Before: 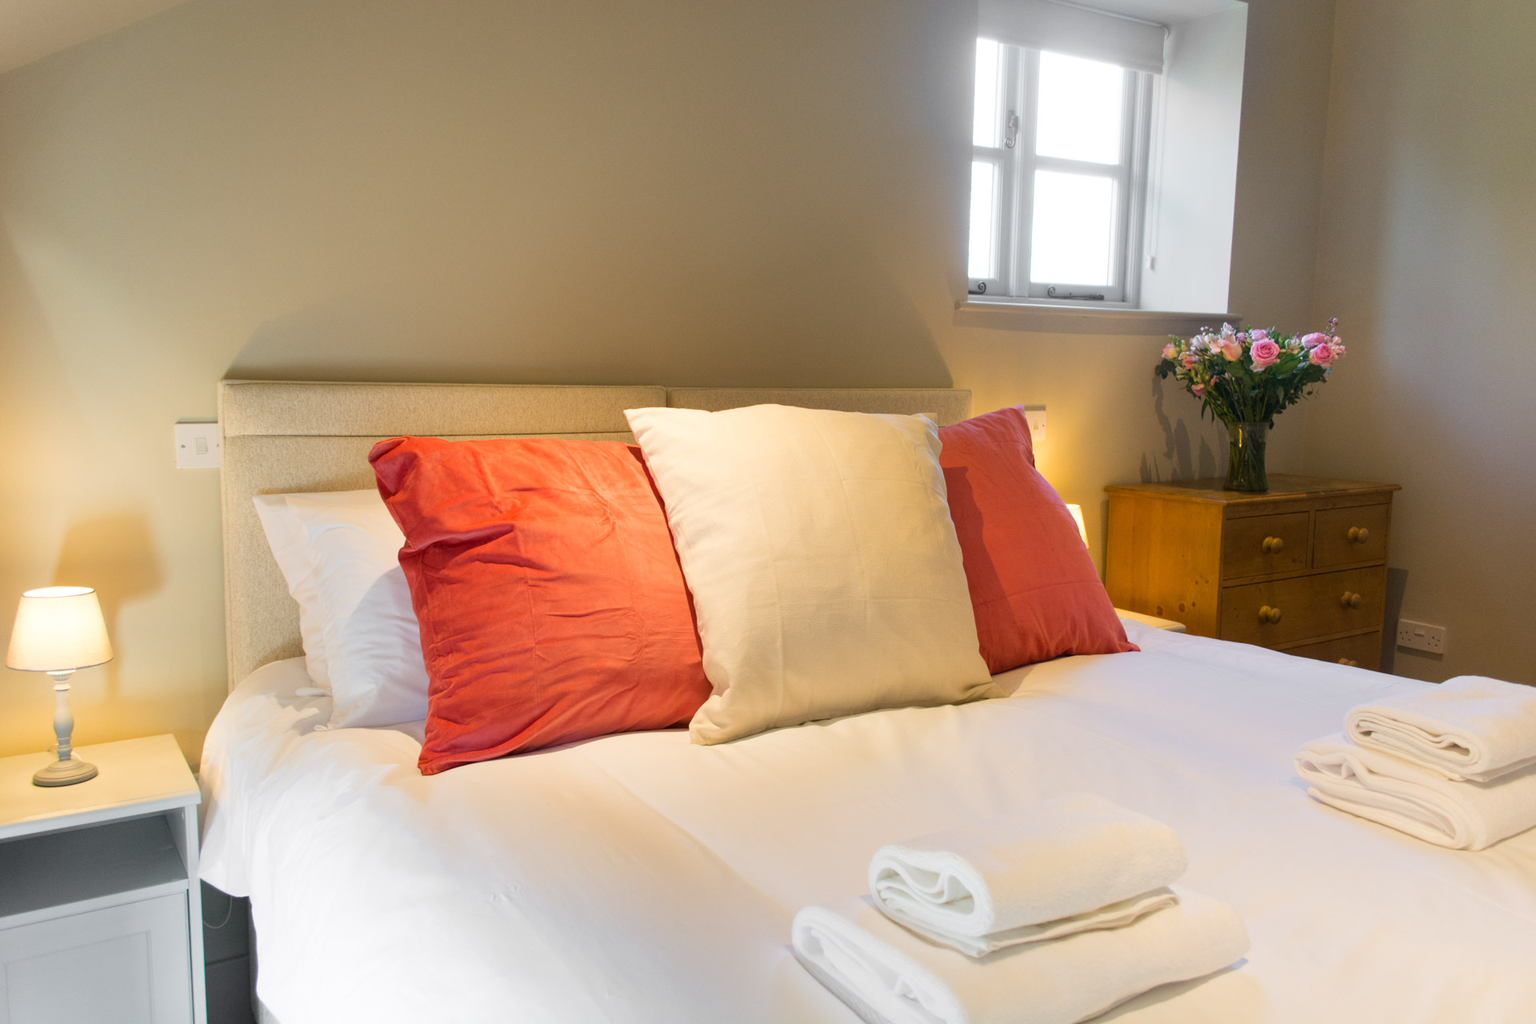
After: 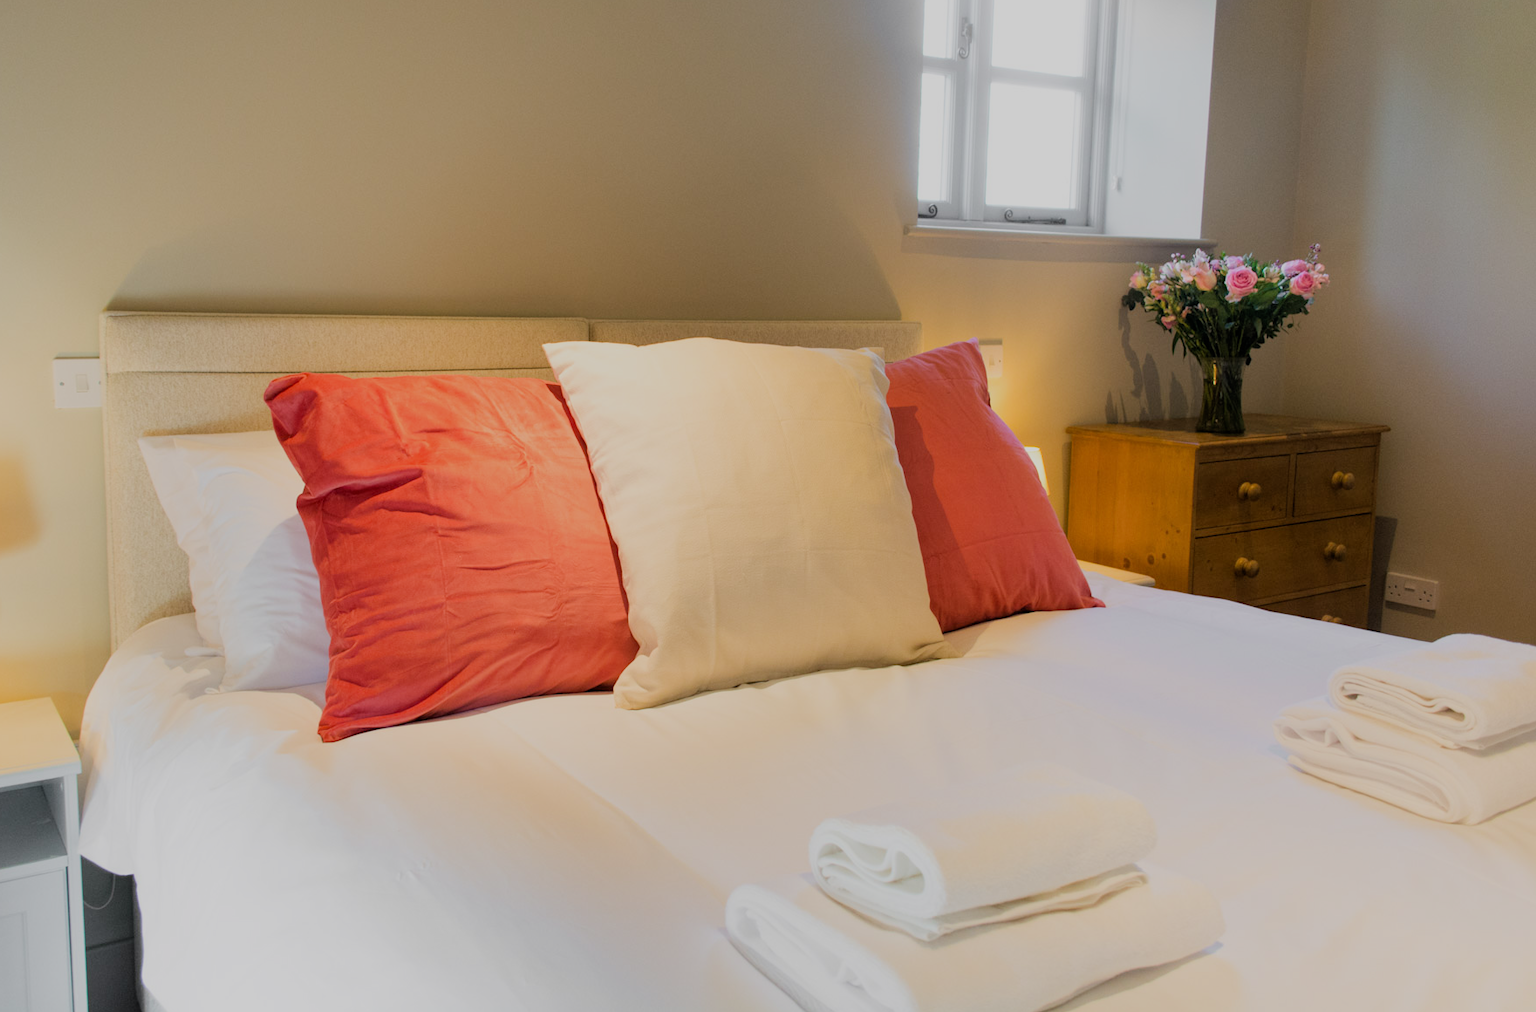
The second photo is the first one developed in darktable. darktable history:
crop and rotate: left 8.262%, top 9.226%
filmic rgb: black relative exposure -6.98 EV, white relative exposure 5.63 EV, hardness 2.86
